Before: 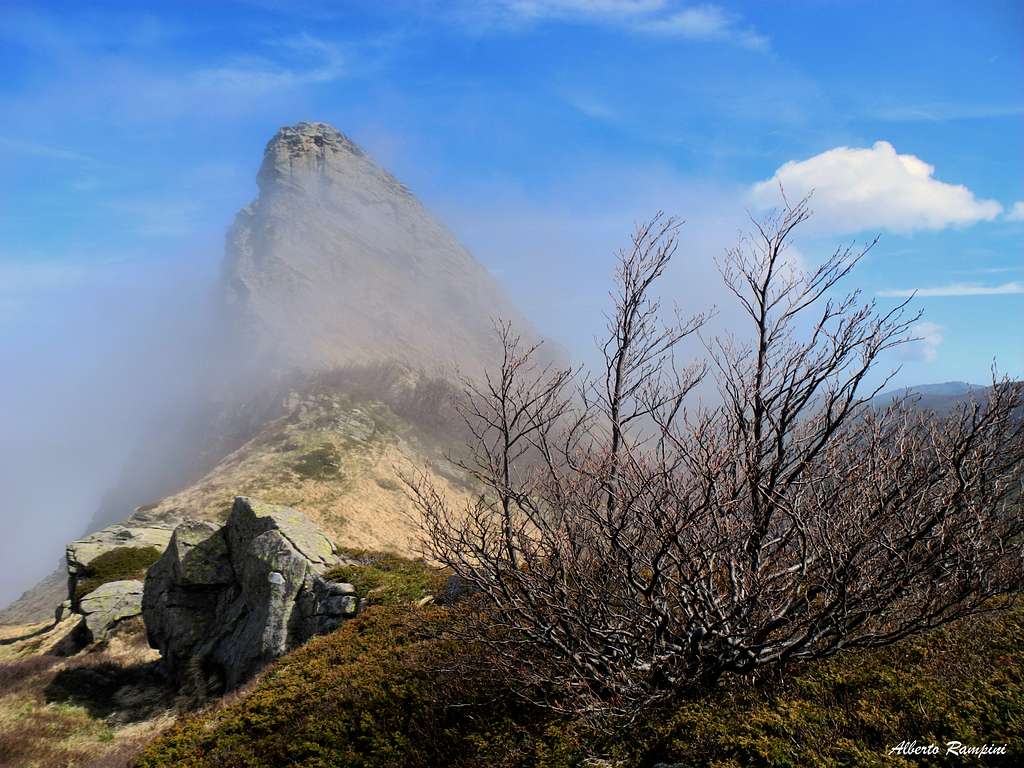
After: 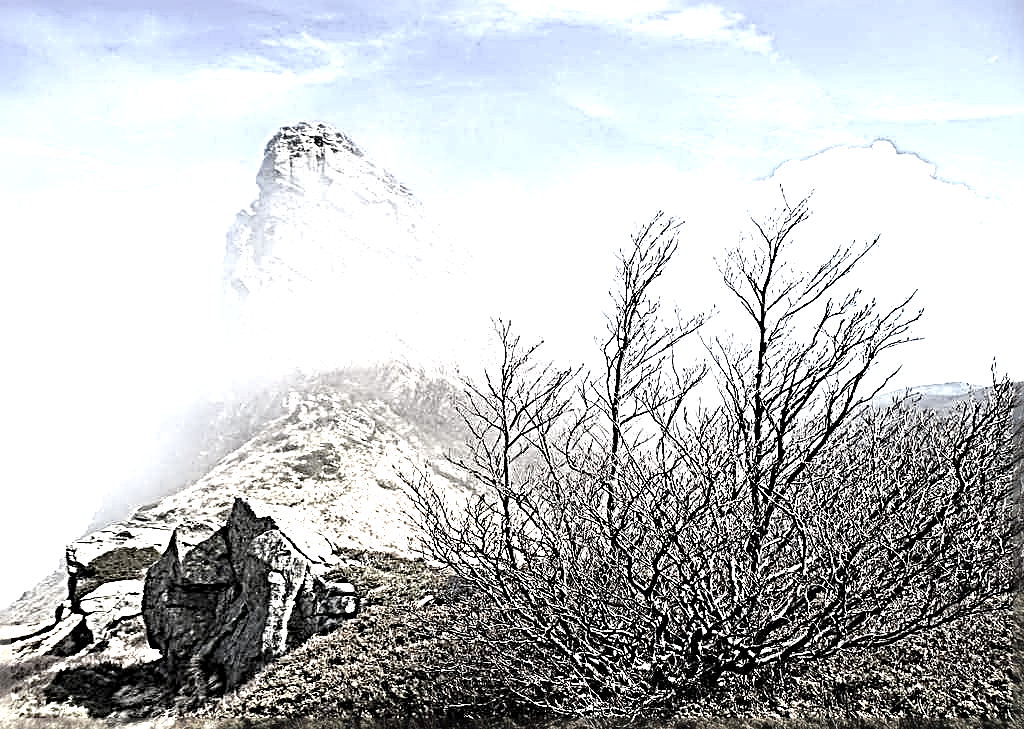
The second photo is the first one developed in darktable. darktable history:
color correction: highlights b* -0.023, saturation 0.237
crop and rotate: top 0.008%, bottom 5.063%
exposure: black level correction 0, exposure 1.702 EV, compensate highlight preservation false
sharpen: radius 4.013, amount 1.994
